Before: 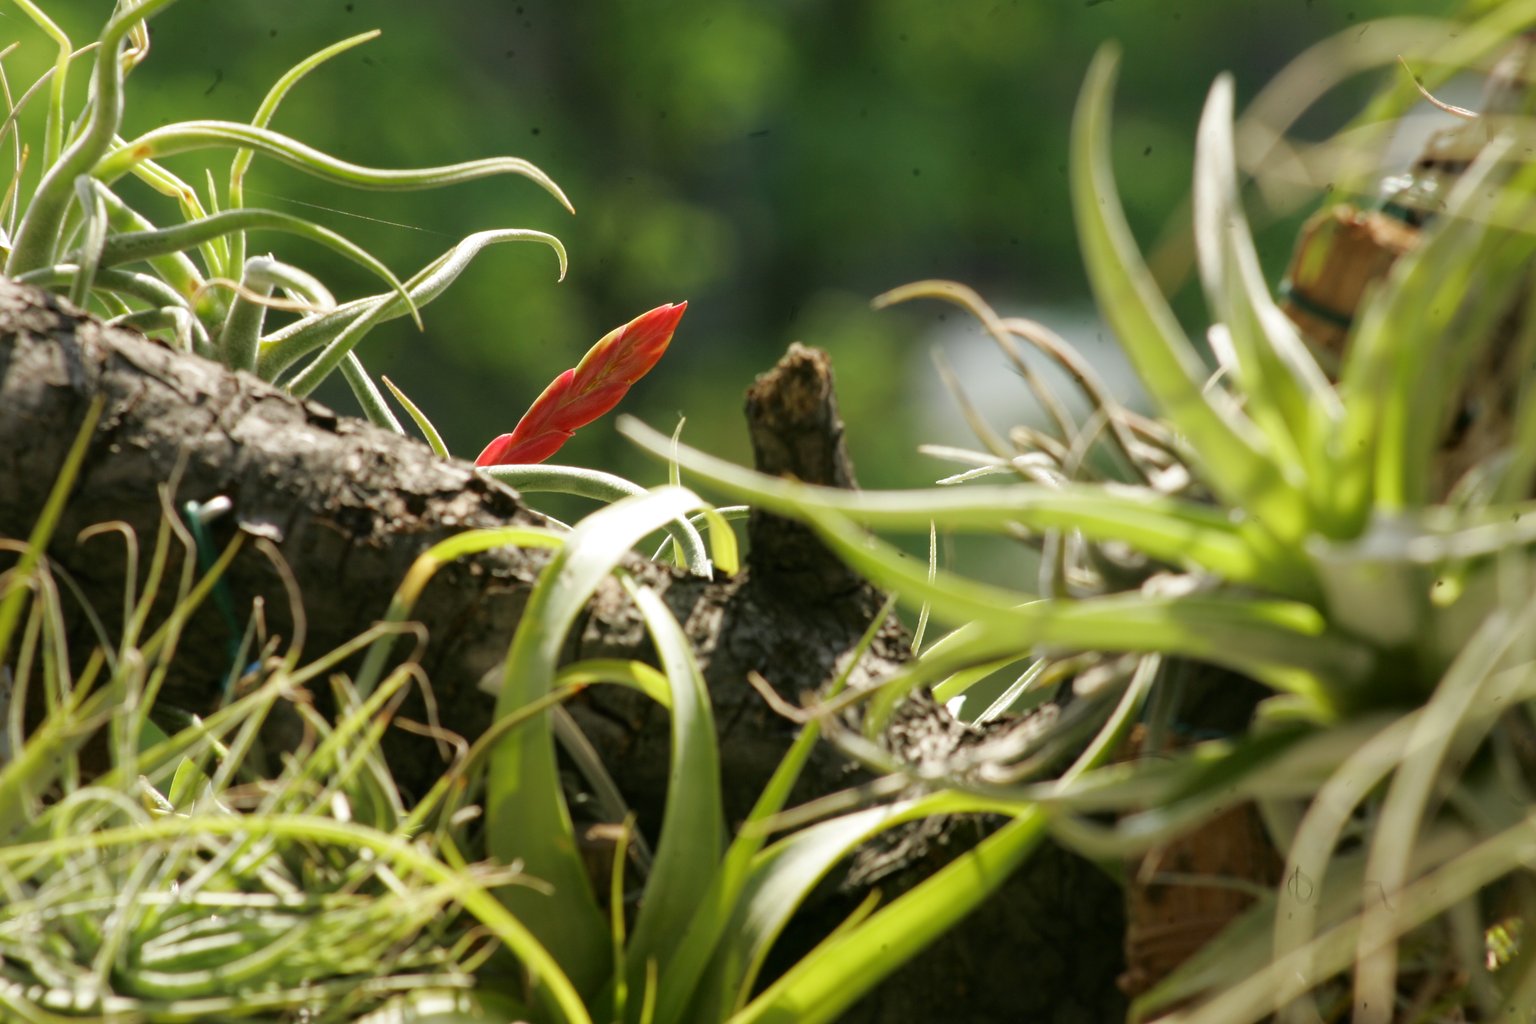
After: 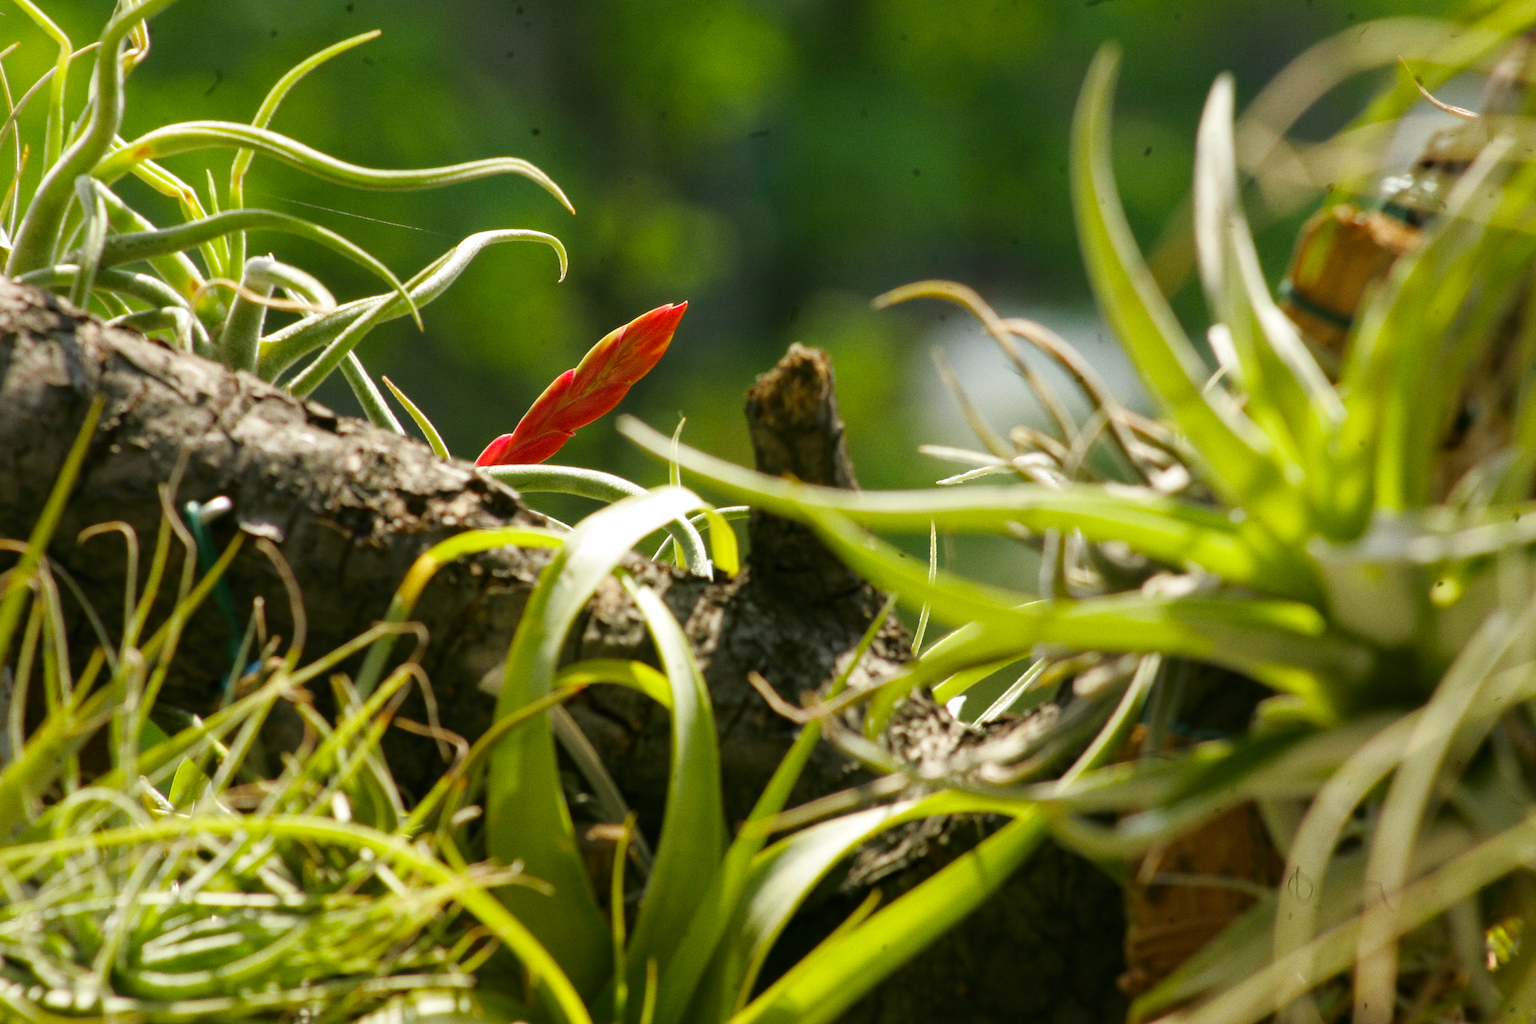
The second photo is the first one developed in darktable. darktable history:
tone equalizer: on, module defaults
local contrast: mode bilateral grid, contrast 15, coarseness 36, detail 105%, midtone range 0.2
grain: coarseness 0.47 ISO
color balance rgb: perceptual saturation grading › global saturation 20%, global vibrance 20%
